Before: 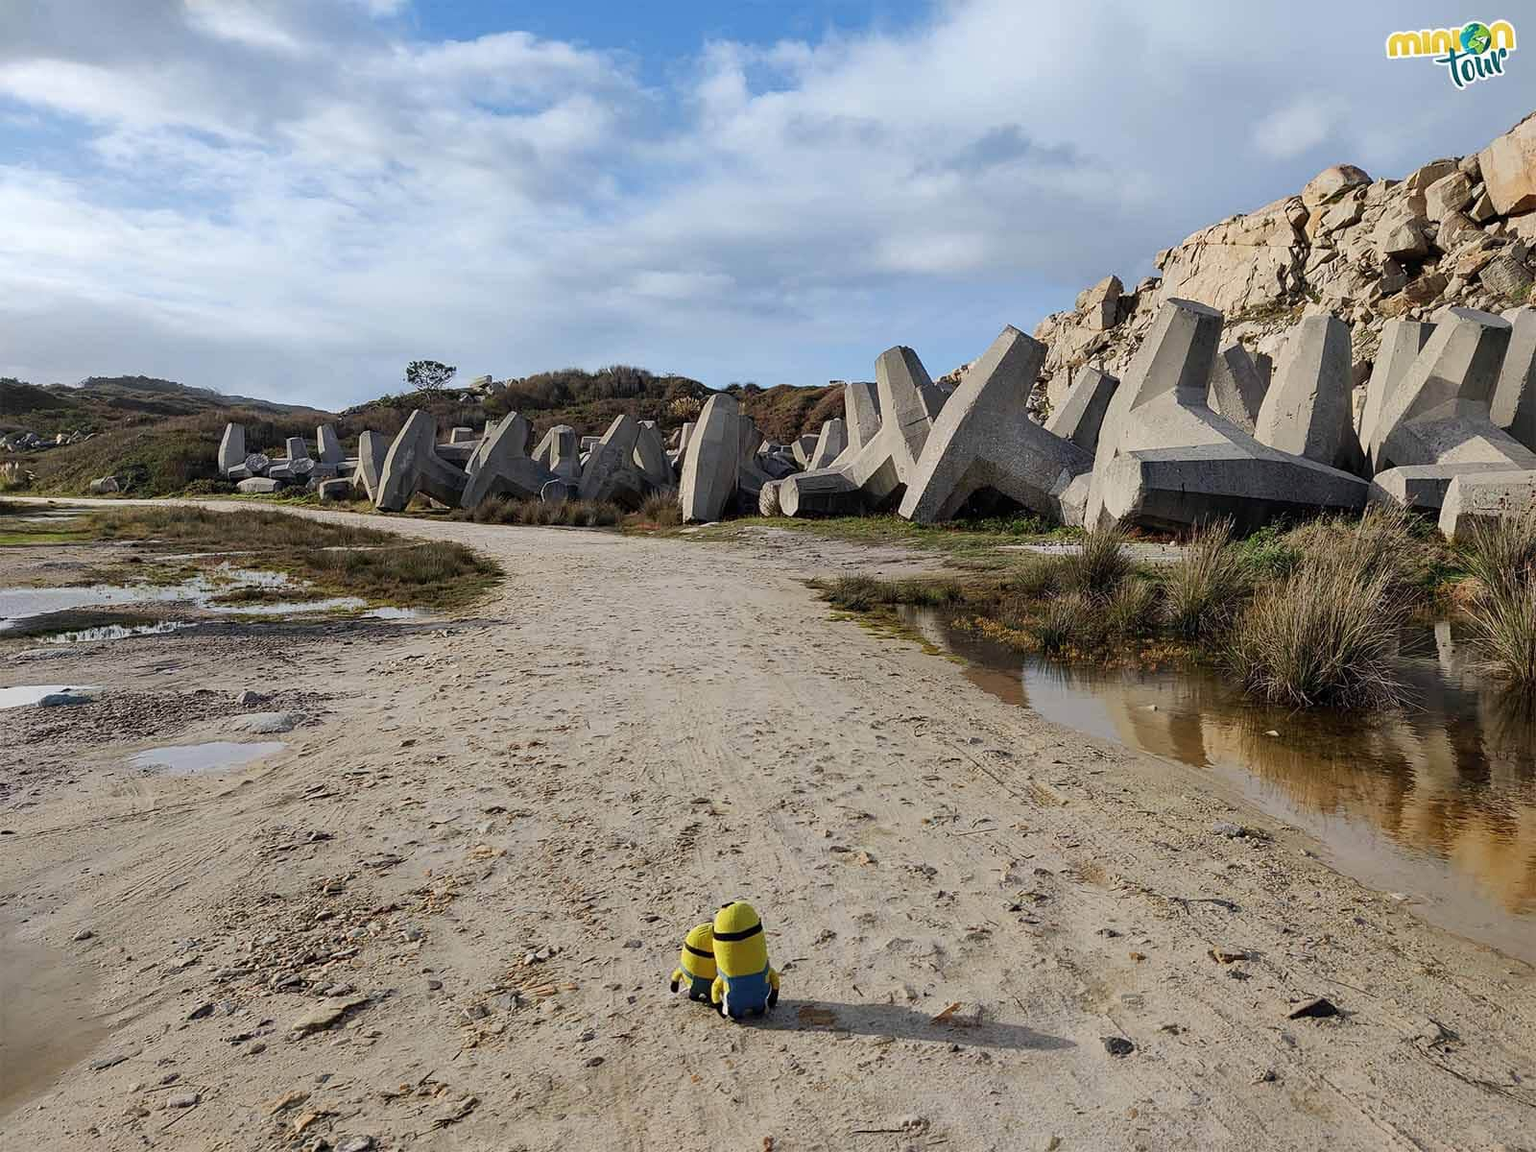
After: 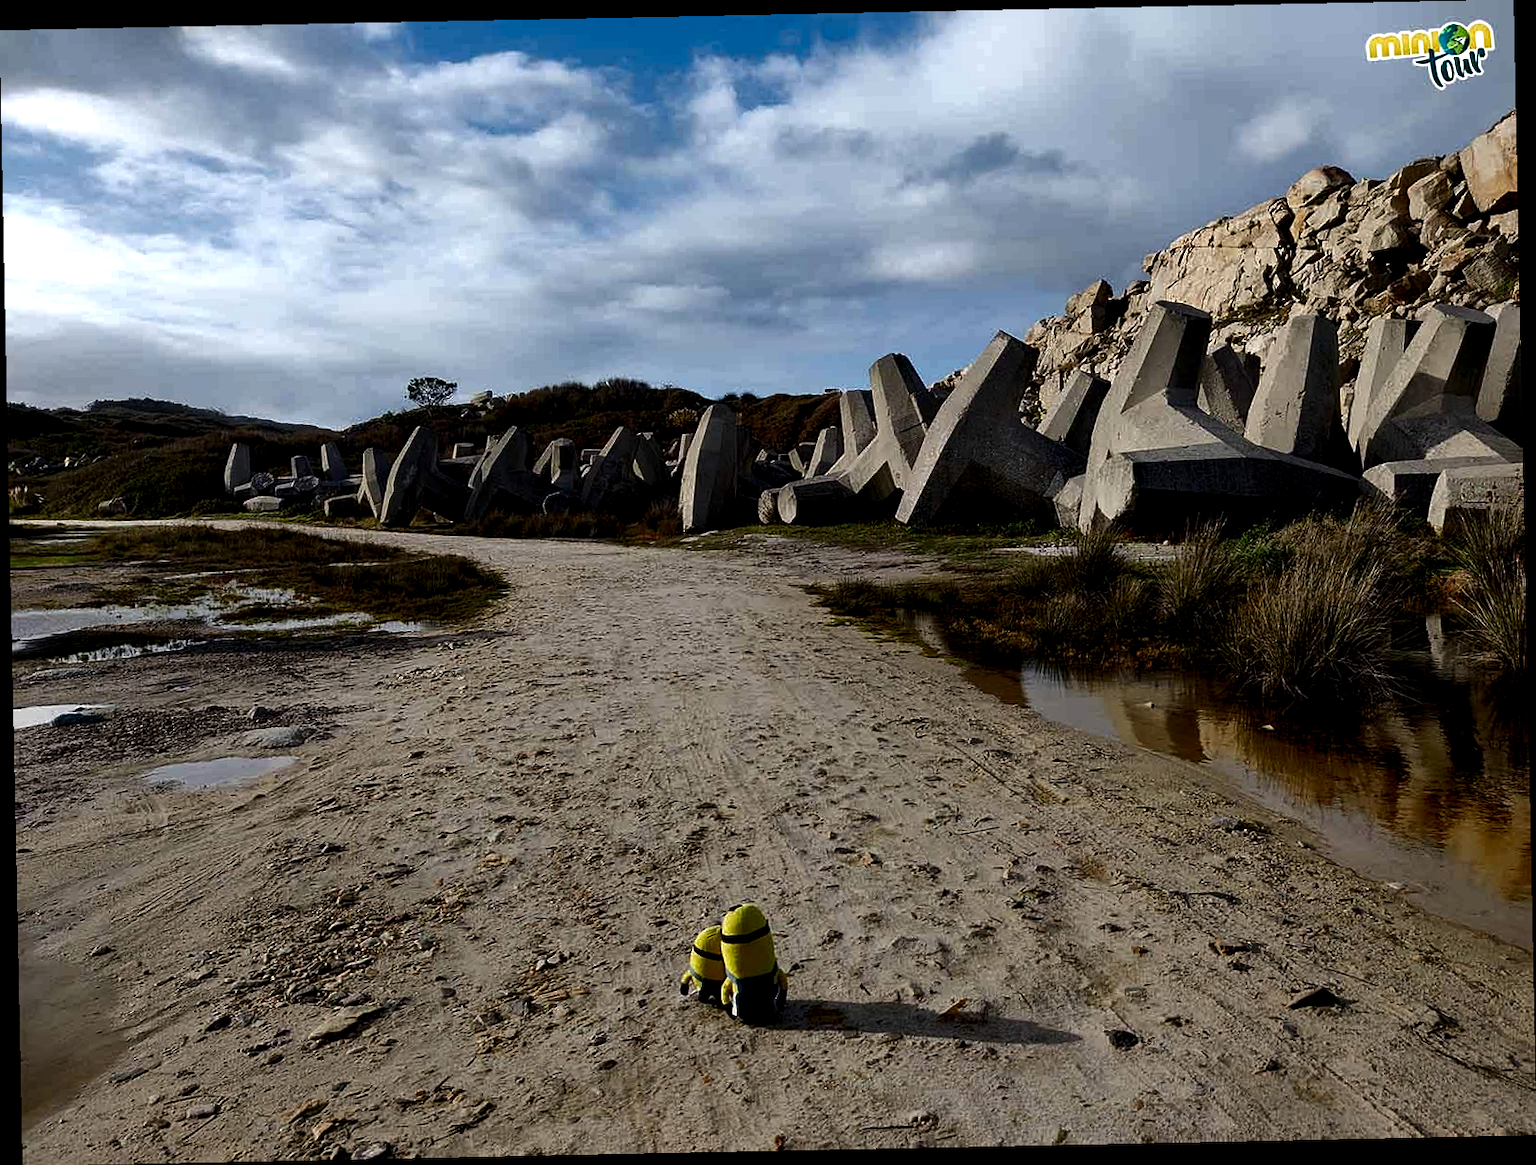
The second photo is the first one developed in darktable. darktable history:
exposure: exposure 0.2 EV, compensate highlight preservation false
rgb levels: levels [[0.034, 0.472, 0.904], [0, 0.5, 1], [0, 0.5, 1]]
contrast brightness saturation: brightness -0.52
rotate and perspective: rotation -1.17°, automatic cropping off
